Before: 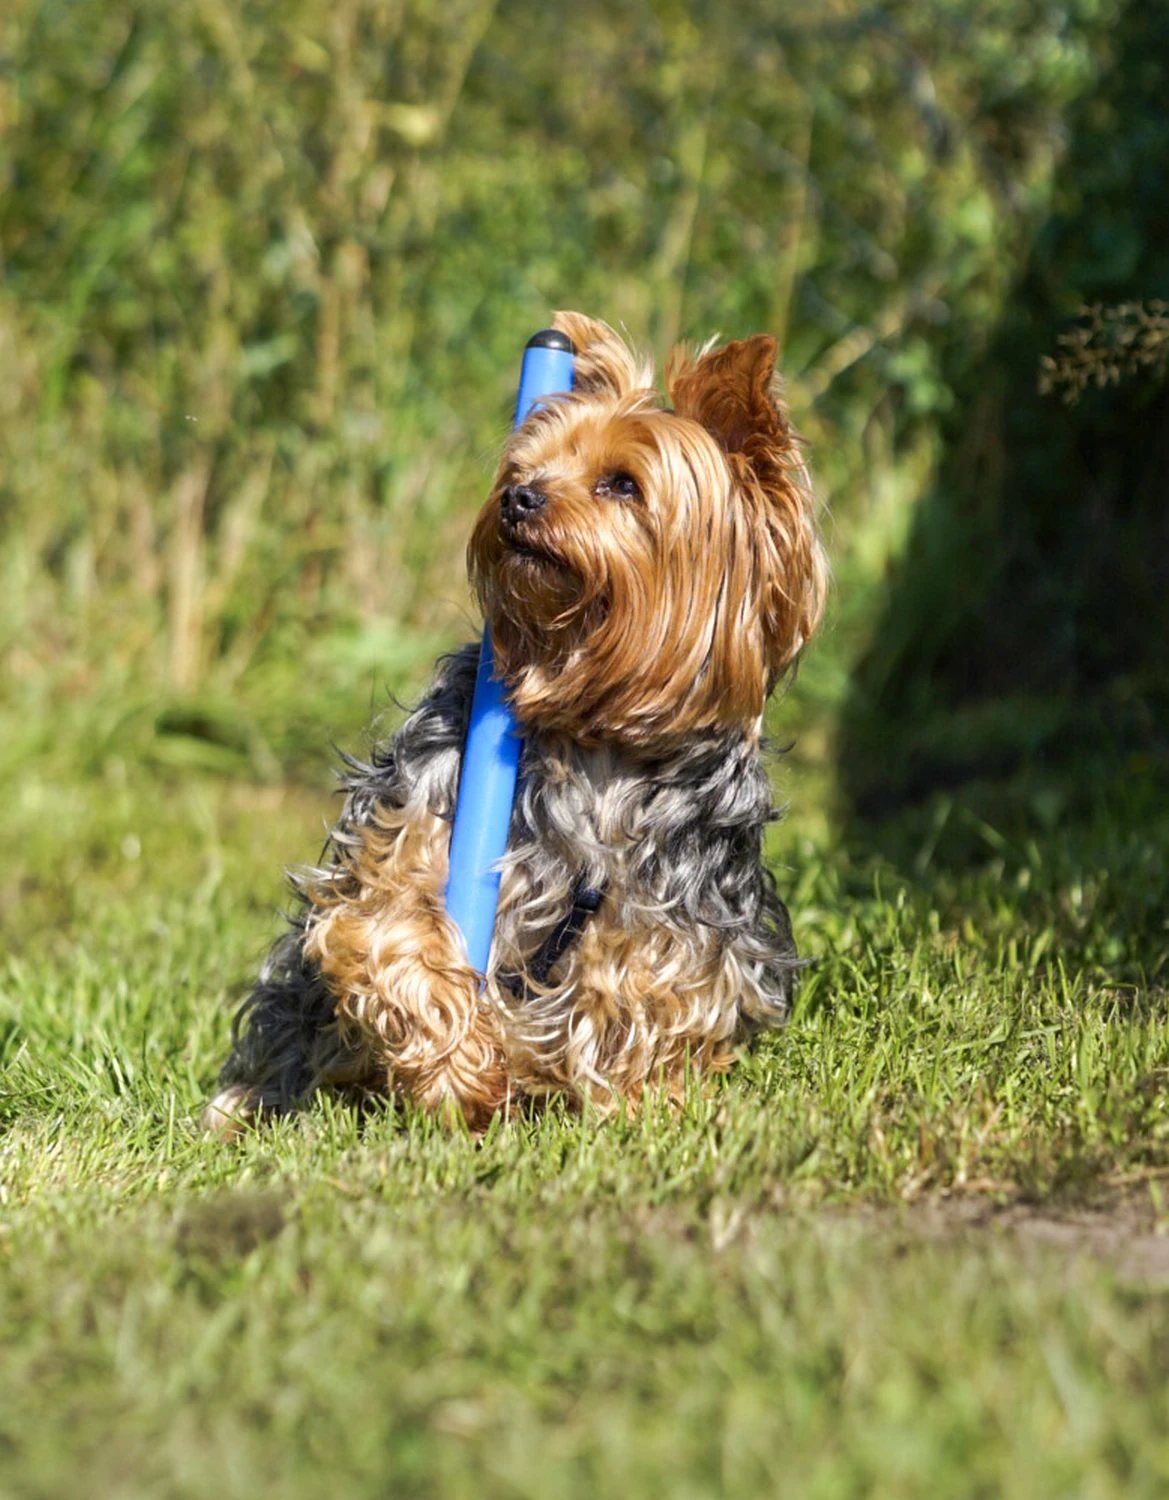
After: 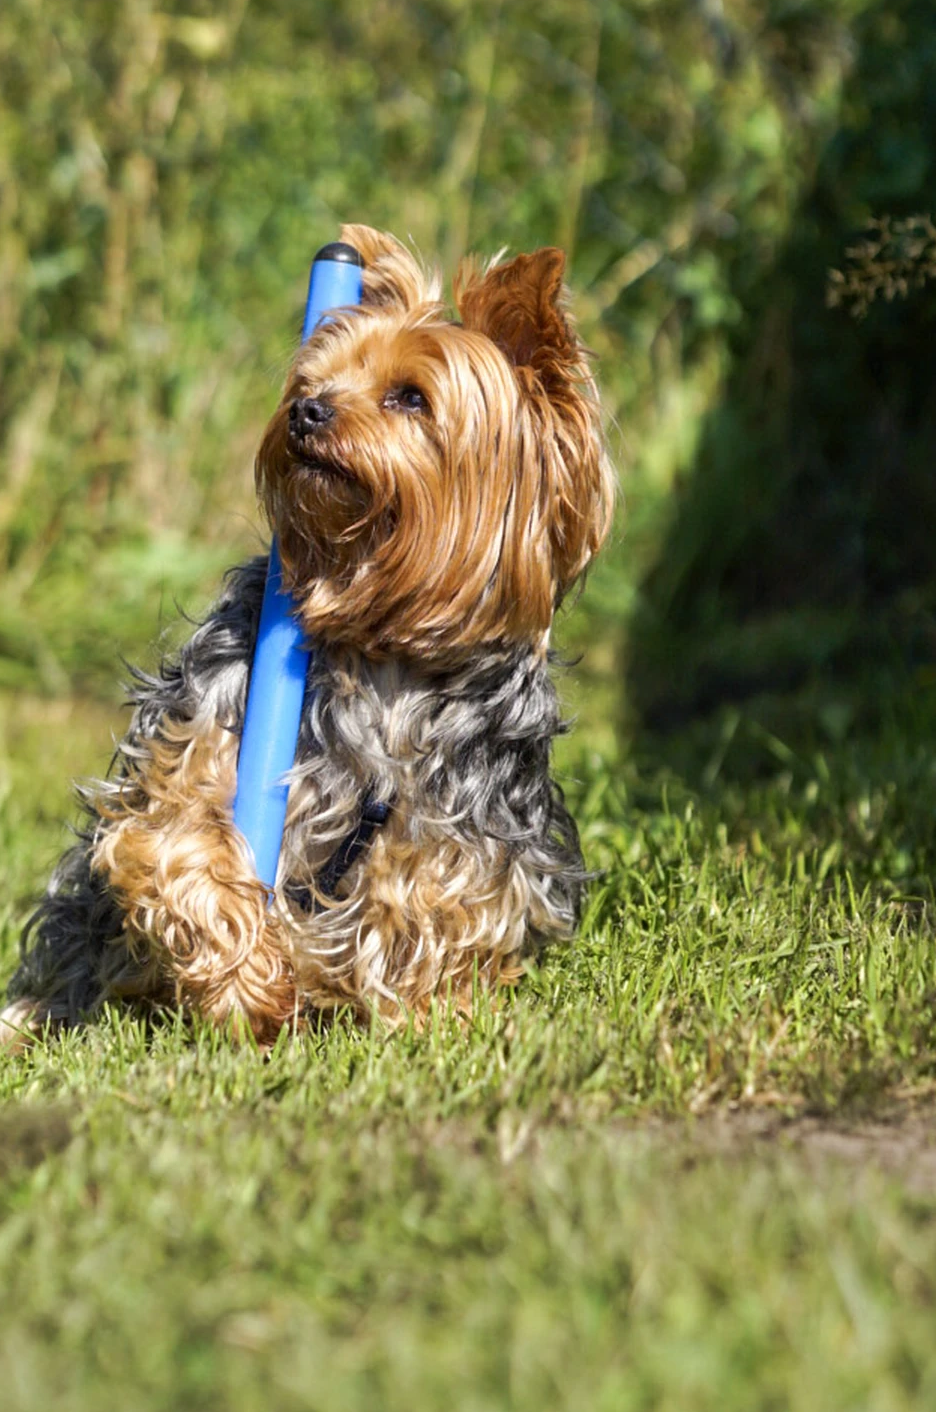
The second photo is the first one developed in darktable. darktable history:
crop and rotate: left 18.188%, top 5.835%, right 1.702%
